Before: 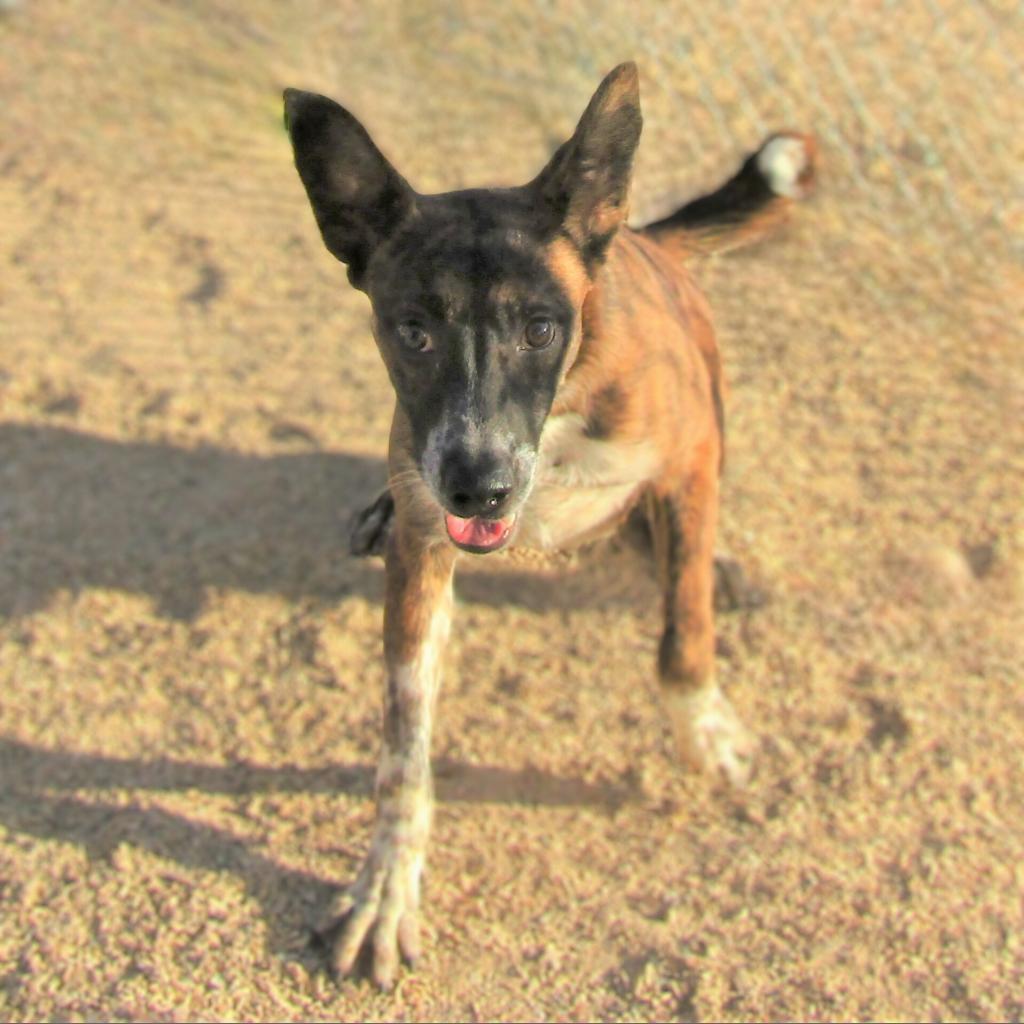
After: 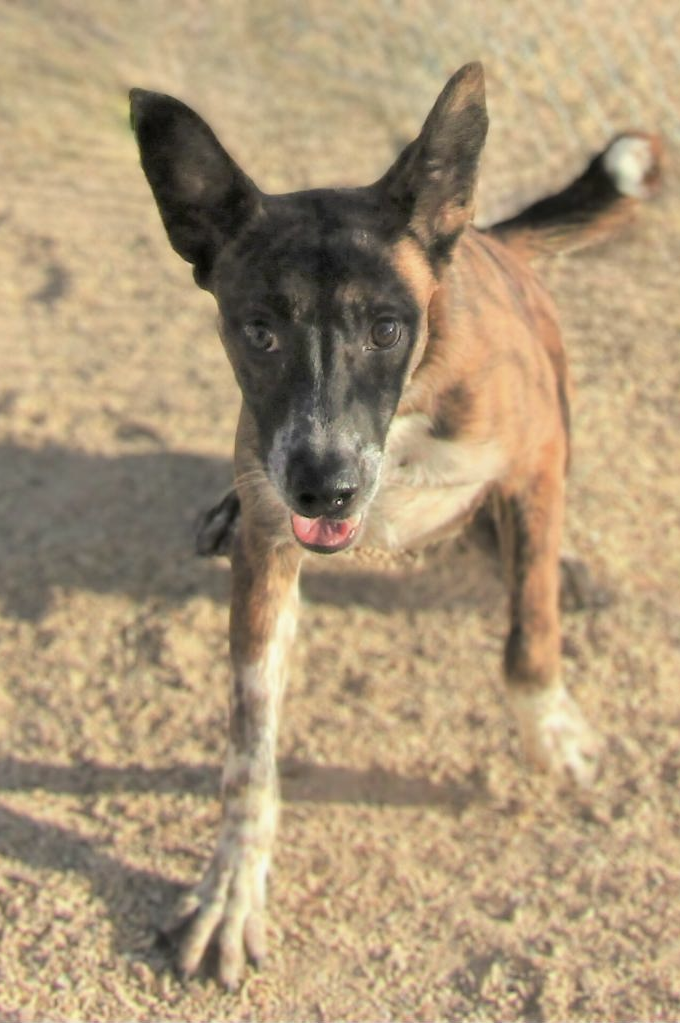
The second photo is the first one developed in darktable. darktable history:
crop and rotate: left 15.113%, right 18.385%
contrast brightness saturation: contrast 0.063, brightness -0.006, saturation -0.246
exposure: exposure -0.053 EV, compensate exposure bias true, compensate highlight preservation false
